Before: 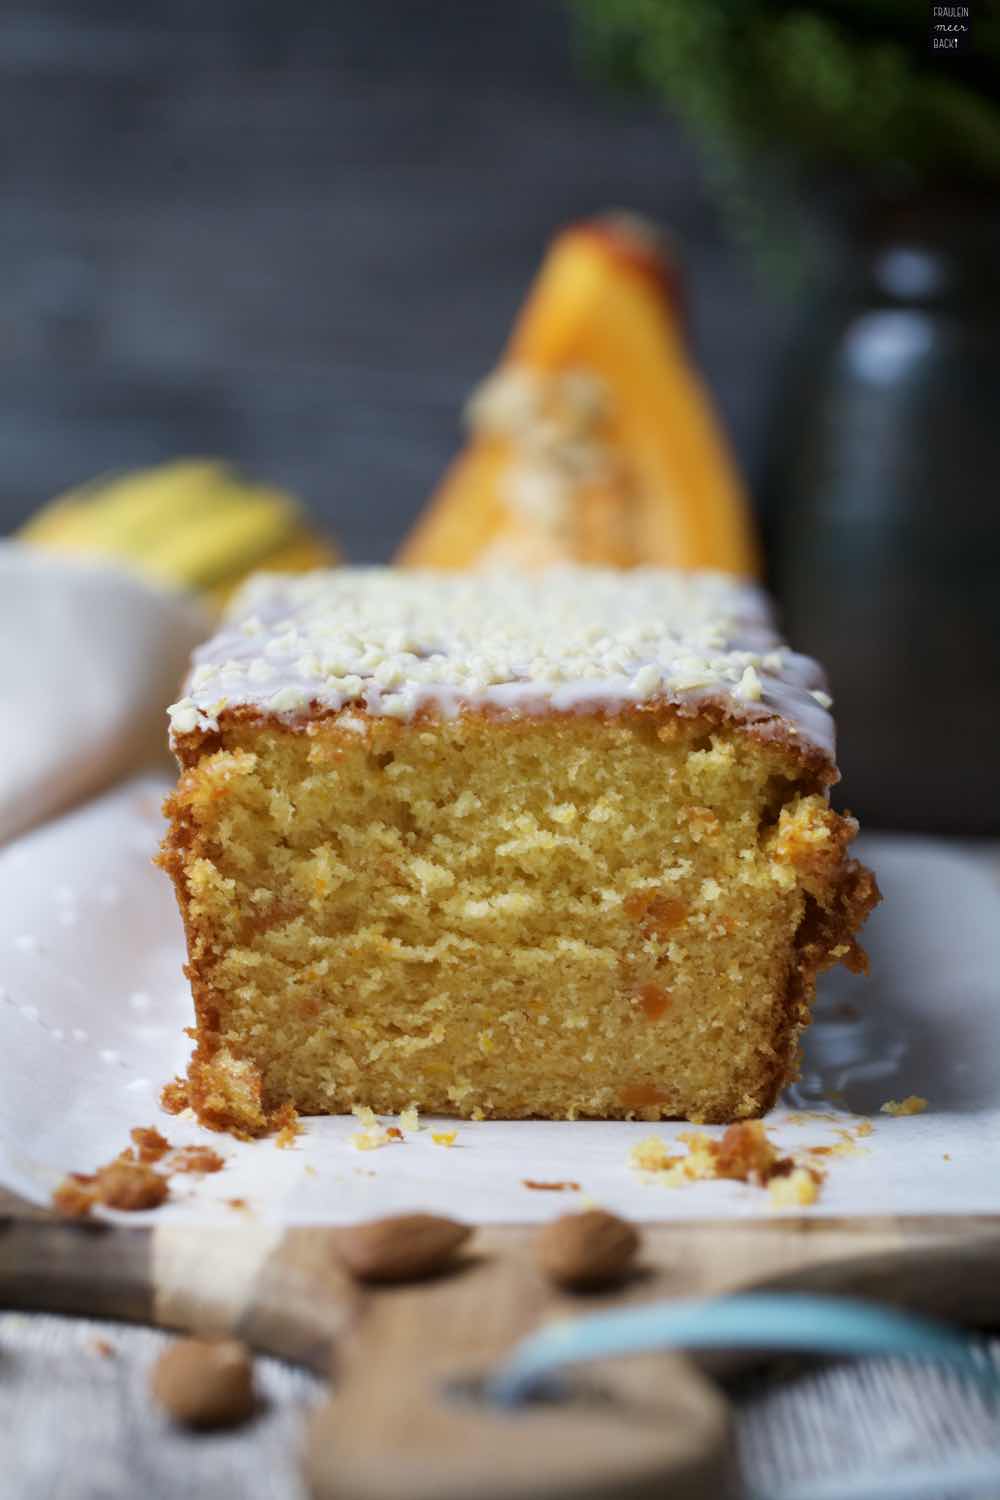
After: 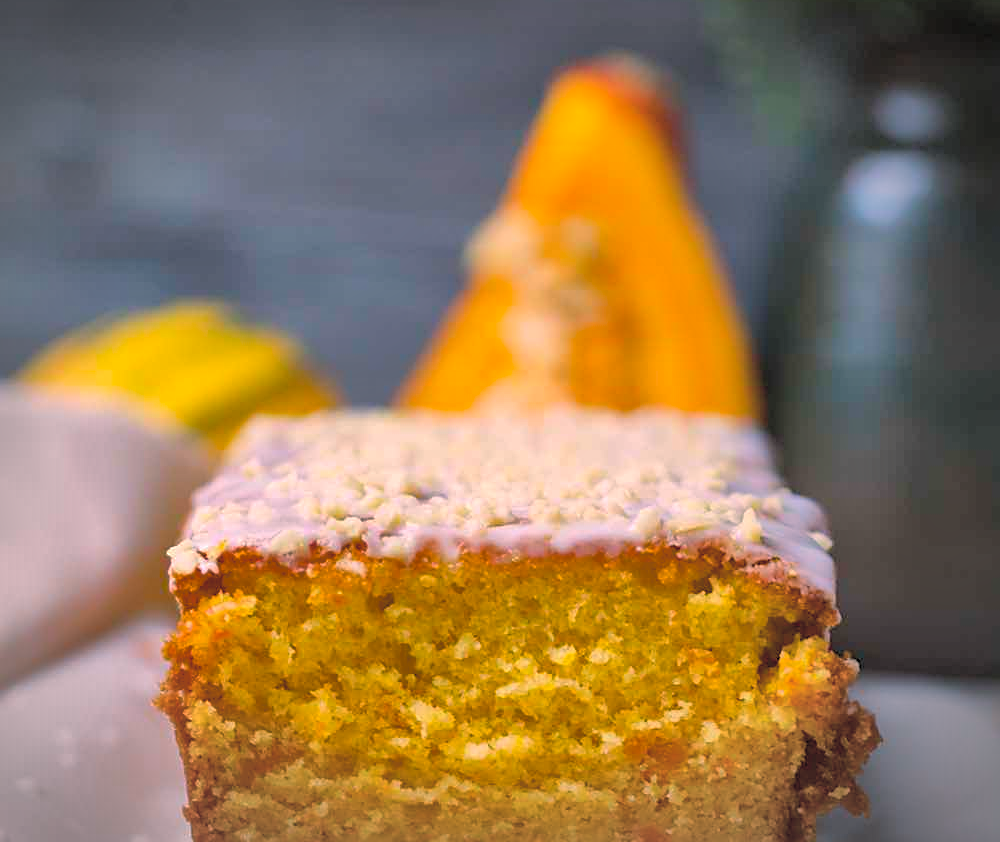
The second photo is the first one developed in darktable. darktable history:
local contrast: mode bilateral grid, contrast 20, coarseness 51, detail 132%, midtone range 0.2
shadows and highlights: shadows 58.91, highlights -59.83
crop and rotate: top 10.584%, bottom 33.268%
vignetting: automatic ratio true, unbound false
color balance rgb: highlights gain › chroma 4.447%, highlights gain › hue 33.88°, linear chroma grading › global chroma 3.96%, perceptual saturation grading › global saturation 19.513%, global vibrance 20%
sharpen: on, module defaults
contrast brightness saturation: brightness 0.272
